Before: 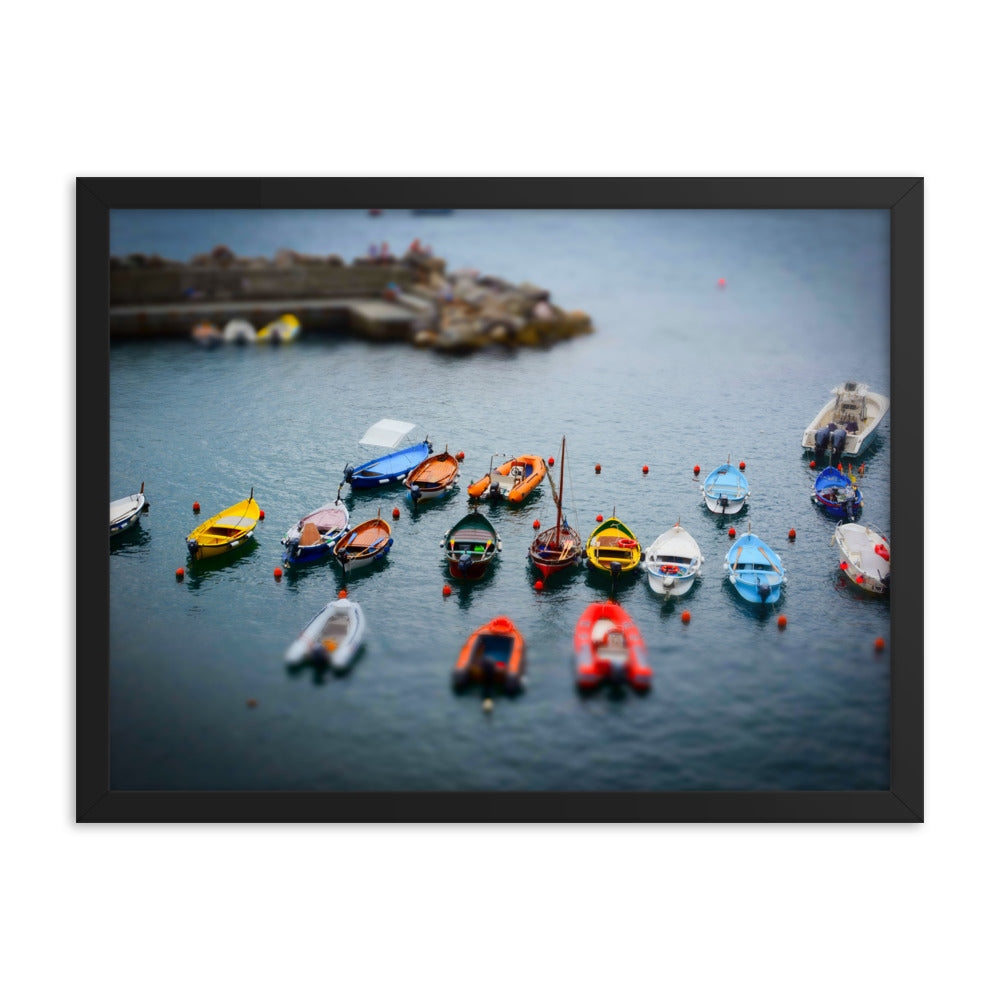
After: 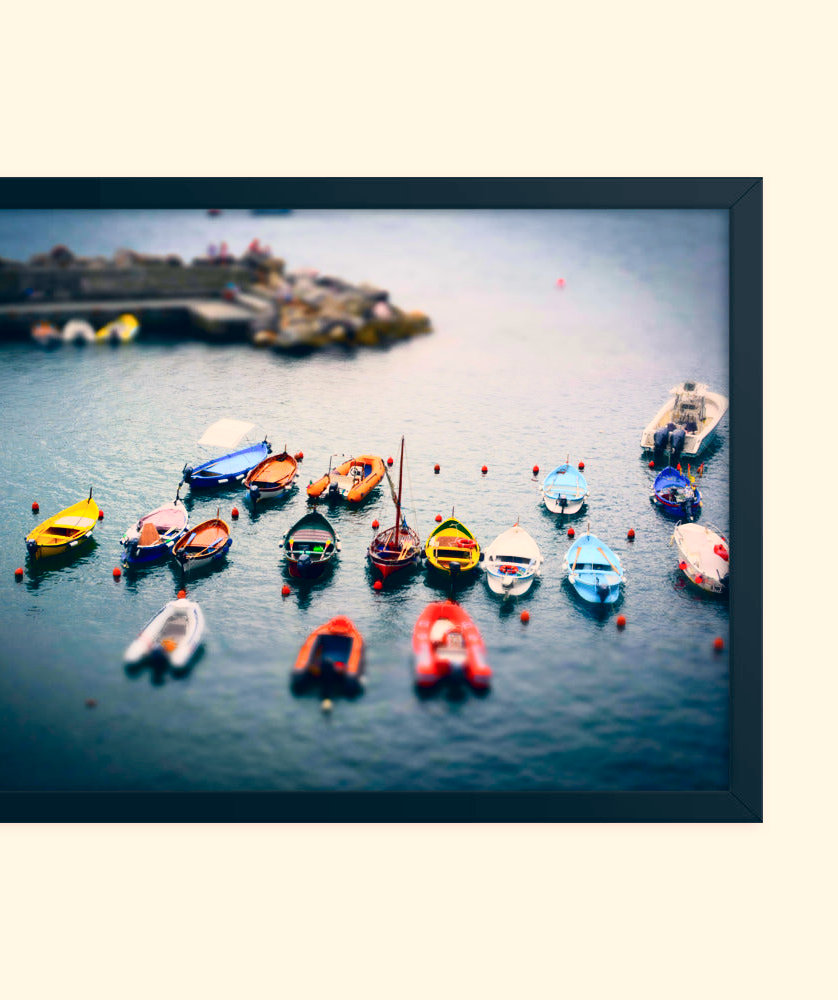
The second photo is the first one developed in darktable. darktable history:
tone curve: curves: ch0 [(0, 0) (0.051, 0.027) (0.096, 0.071) (0.241, 0.247) (0.455, 0.52) (0.594, 0.692) (0.715, 0.845) (0.84, 0.936) (1, 1)]; ch1 [(0, 0) (0.1, 0.038) (0.318, 0.243) (0.399, 0.351) (0.478, 0.469) (0.499, 0.499) (0.534, 0.549) (0.565, 0.605) (0.601, 0.644) (0.666, 0.701) (1, 1)]; ch2 [(0, 0) (0.453, 0.45) (0.479, 0.483) (0.504, 0.499) (0.52, 0.508) (0.561, 0.573) (0.592, 0.617) (0.824, 0.815) (1, 1)], color space Lab, independent channels, preserve colors none
color correction: highlights a* 10.32, highlights b* 14.66, shadows a* -9.59, shadows b* -15.02
contrast brightness saturation: contrast 0.1, brightness 0.02, saturation 0.02
crop: left 16.145%
